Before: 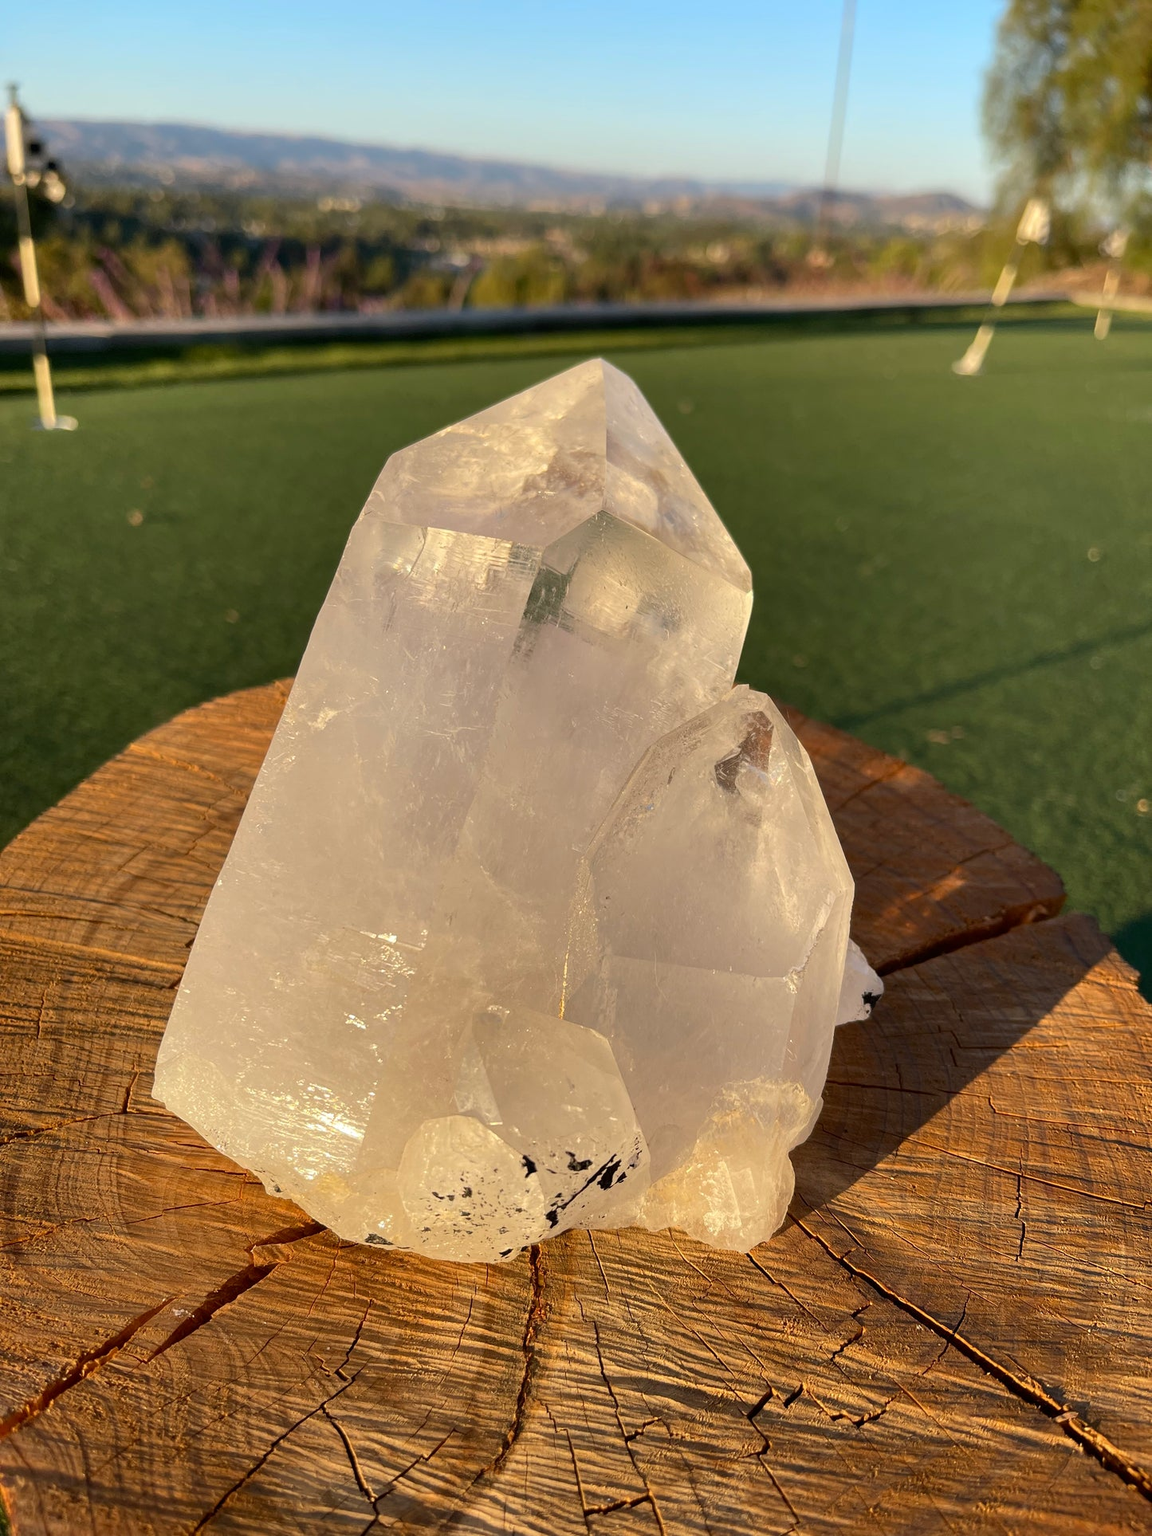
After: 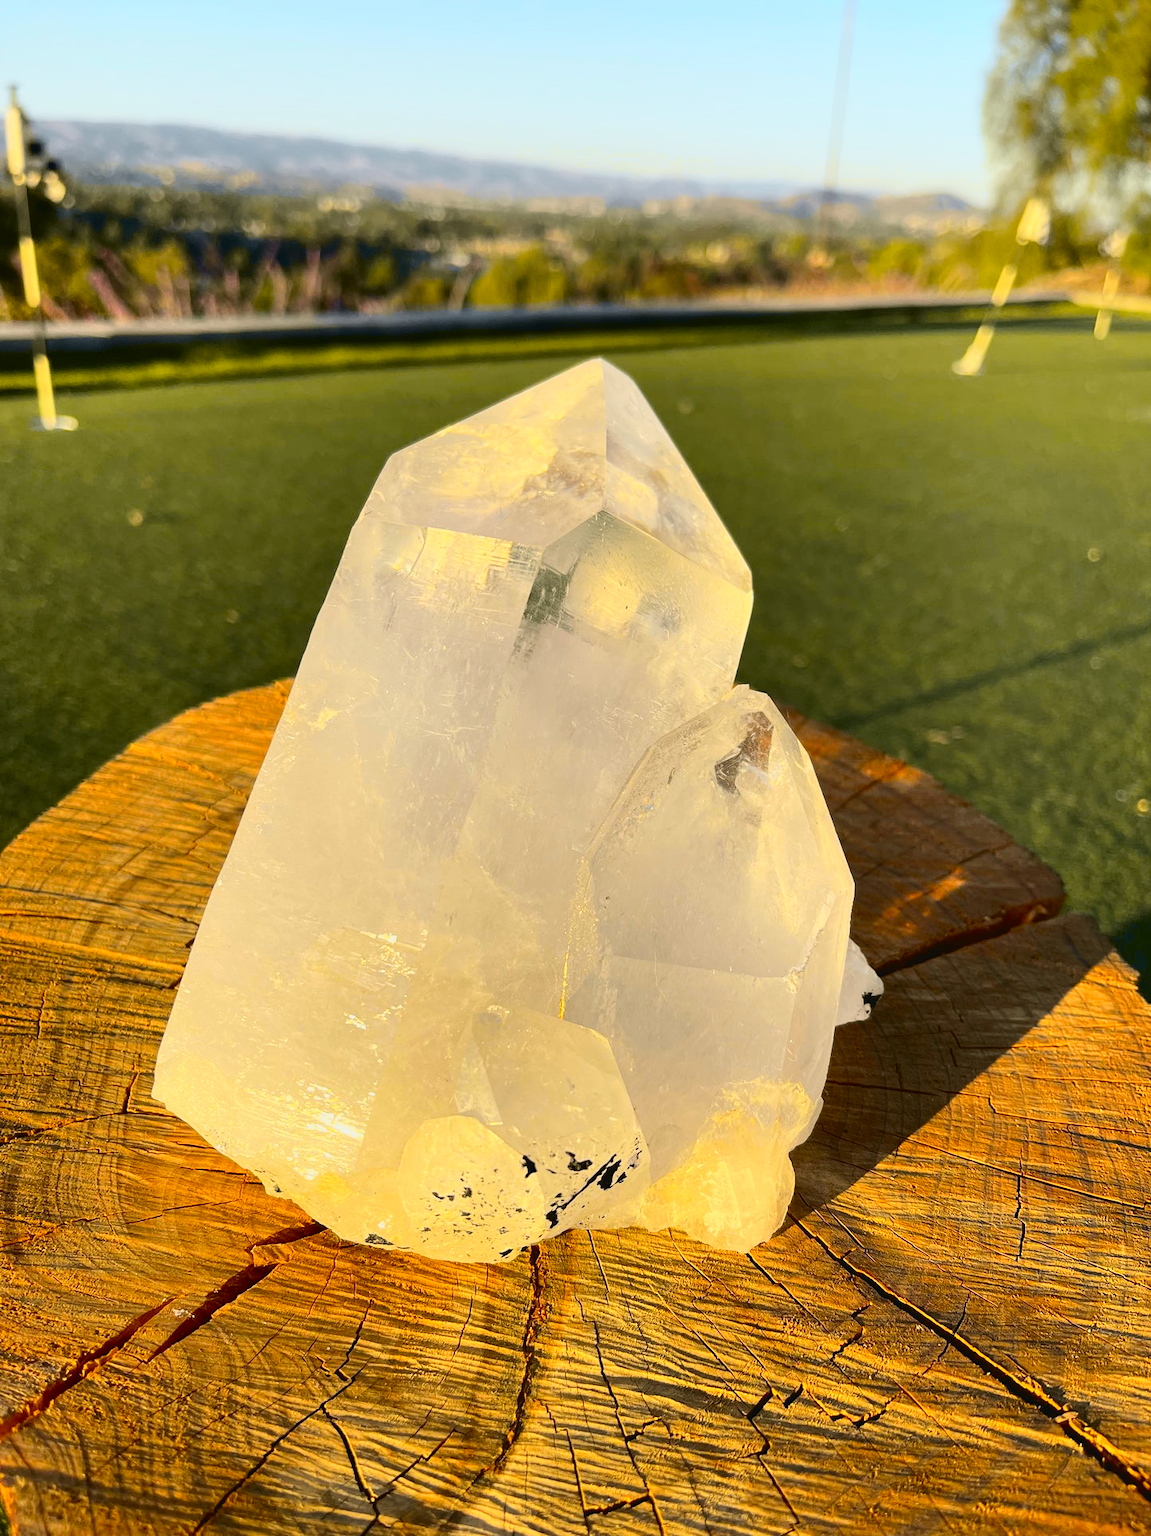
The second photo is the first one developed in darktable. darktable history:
tone curve: curves: ch0 [(0, 0.029) (0.087, 0.084) (0.227, 0.239) (0.46, 0.576) (0.657, 0.796) (0.861, 0.932) (0.997, 0.951)]; ch1 [(0, 0) (0.353, 0.344) (0.45, 0.46) (0.502, 0.494) (0.534, 0.523) (0.573, 0.576) (0.602, 0.631) (0.647, 0.669) (1, 1)]; ch2 [(0, 0) (0.333, 0.346) (0.385, 0.395) (0.44, 0.466) (0.5, 0.493) (0.521, 0.56) (0.553, 0.579) (0.573, 0.599) (0.667, 0.777) (1, 1)], color space Lab, independent channels, preserve colors none
